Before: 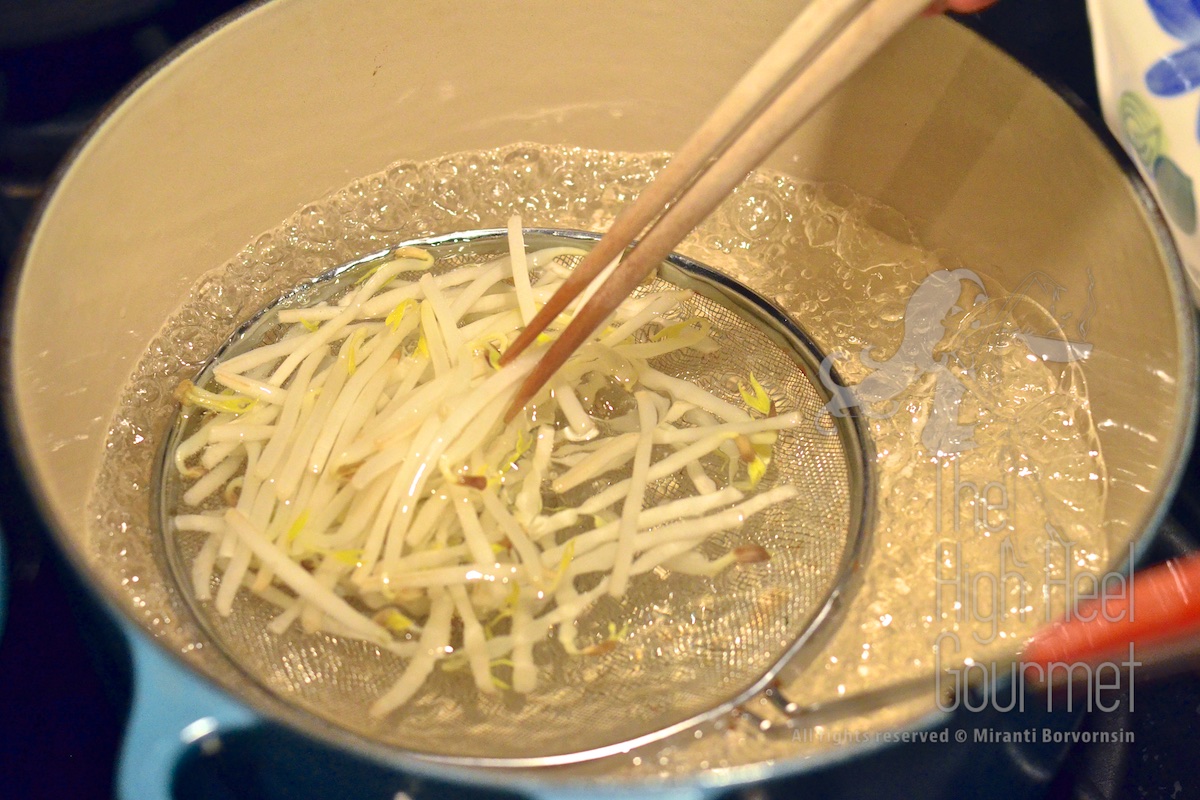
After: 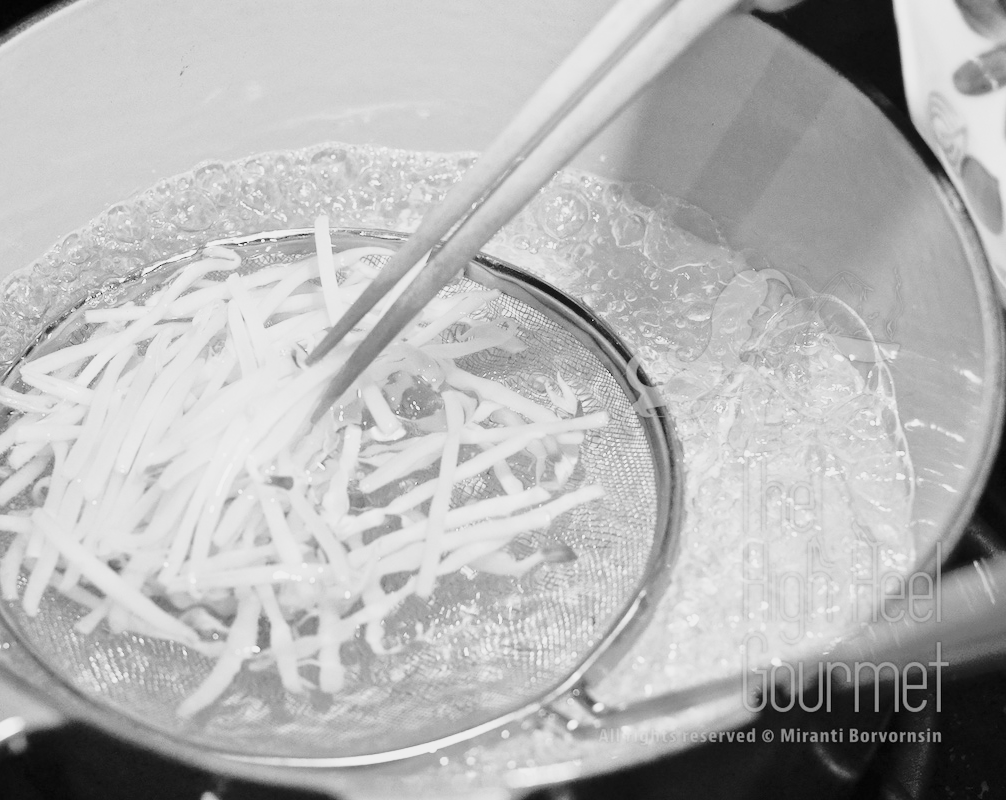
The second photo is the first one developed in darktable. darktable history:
base curve: curves: ch0 [(0, 0) (0.028, 0.03) (0.121, 0.232) (0.46, 0.748) (0.859, 0.968) (1, 1)]
crop: left 16.145%
monochrome: a -92.57, b 58.91
